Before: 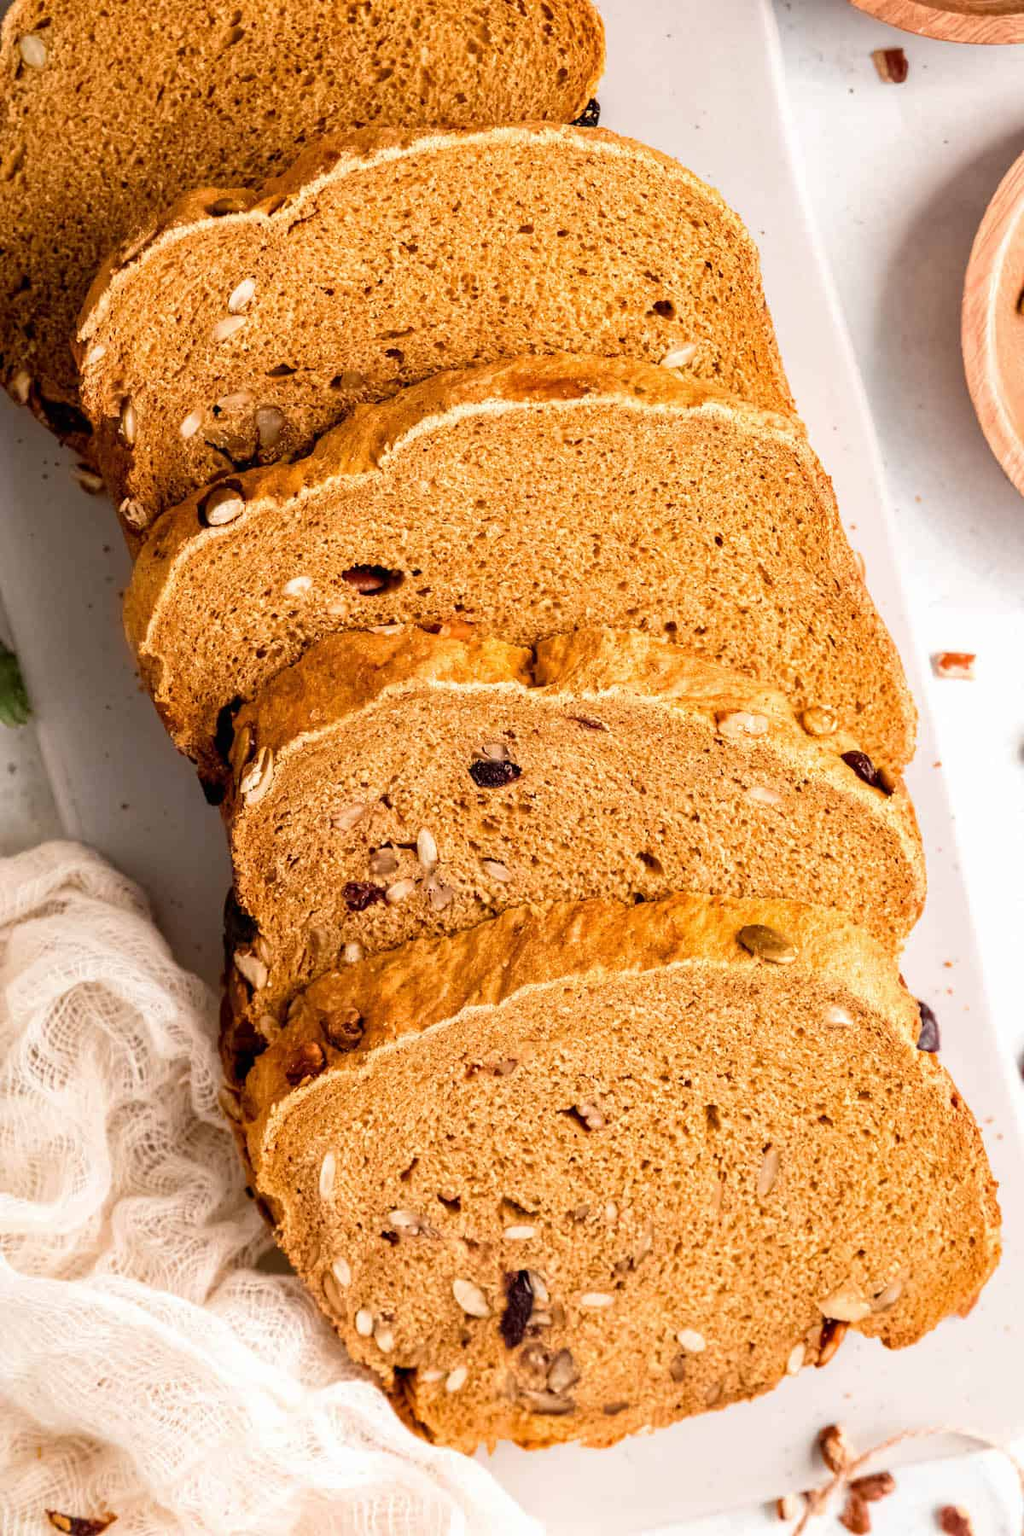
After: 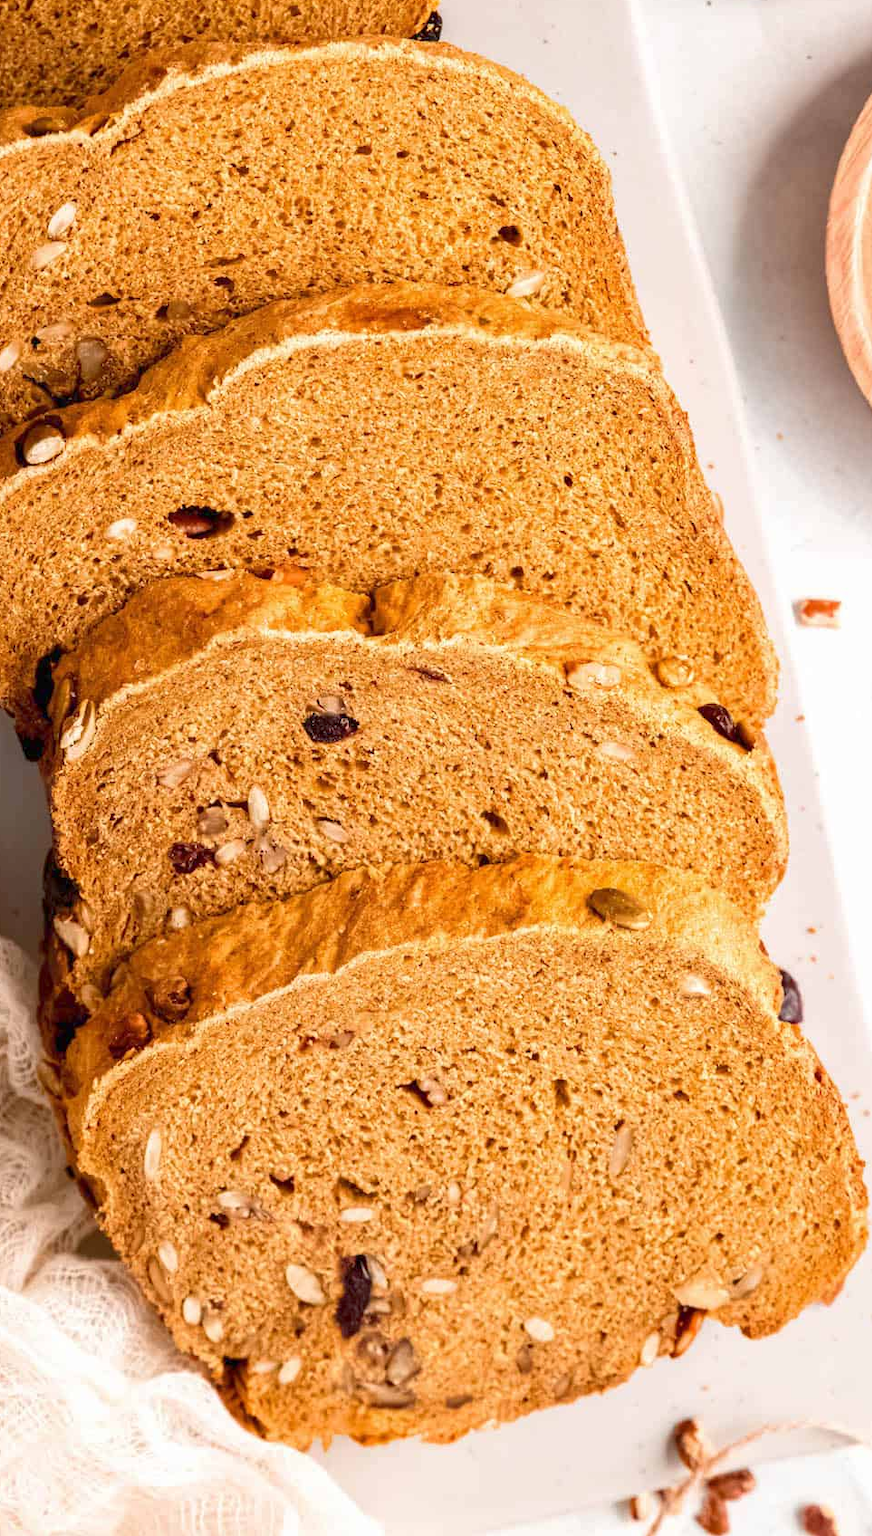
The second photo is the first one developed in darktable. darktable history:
rgb curve: curves: ch0 [(0, 0) (0.093, 0.159) (0.241, 0.265) (0.414, 0.42) (1, 1)], compensate middle gray true, preserve colors basic power
crop and rotate: left 17.959%, top 5.771%, right 1.742%
